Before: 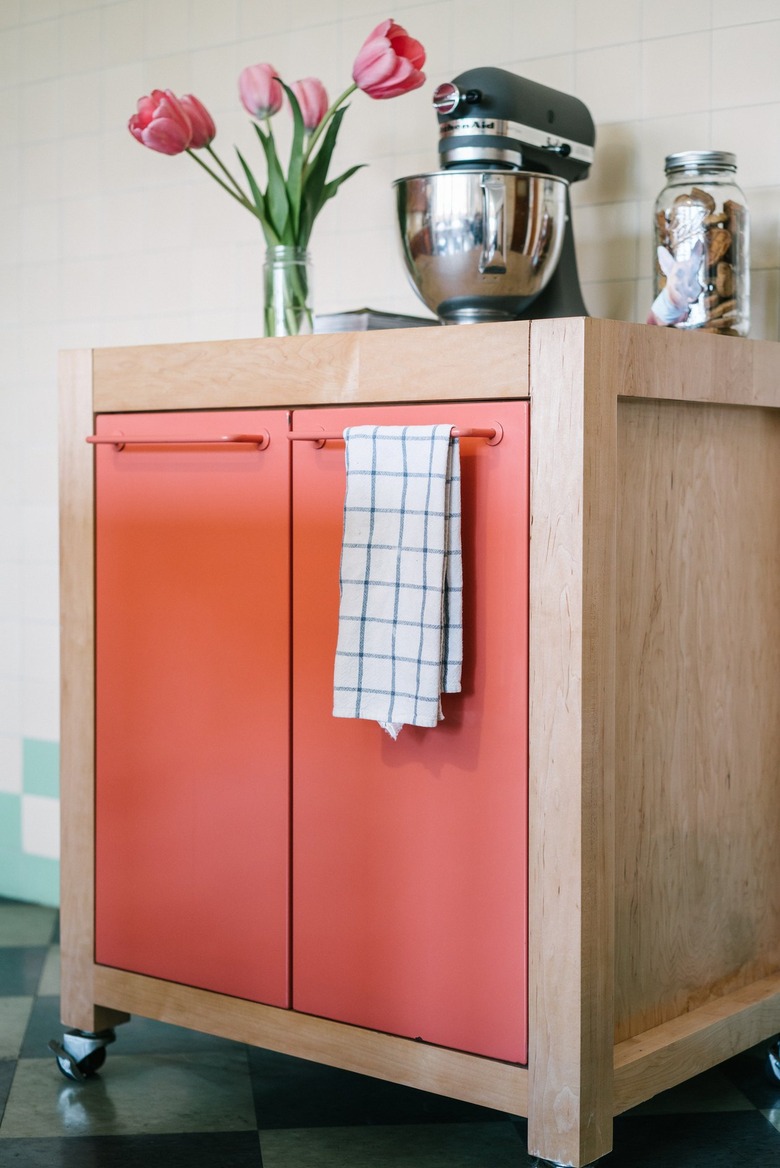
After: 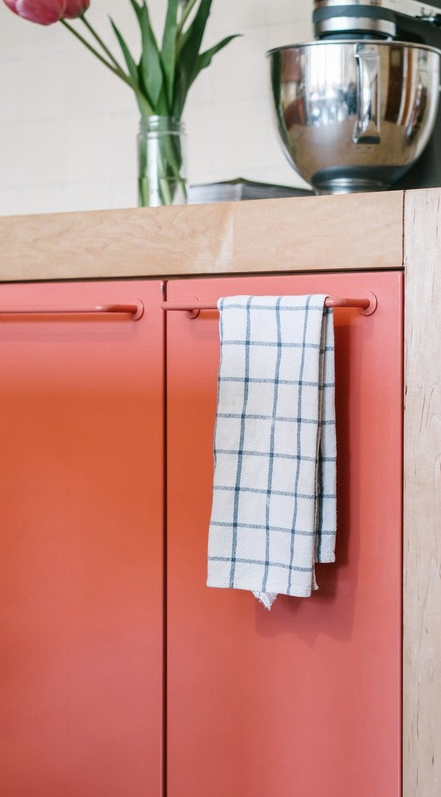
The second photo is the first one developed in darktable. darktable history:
contrast brightness saturation: saturation -0.046
crop: left 16.204%, top 11.204%, right 26.228%, bottom 20.478%
shadows and highlights: shadows -87.23, highlights -35.81, soften with gaussian
